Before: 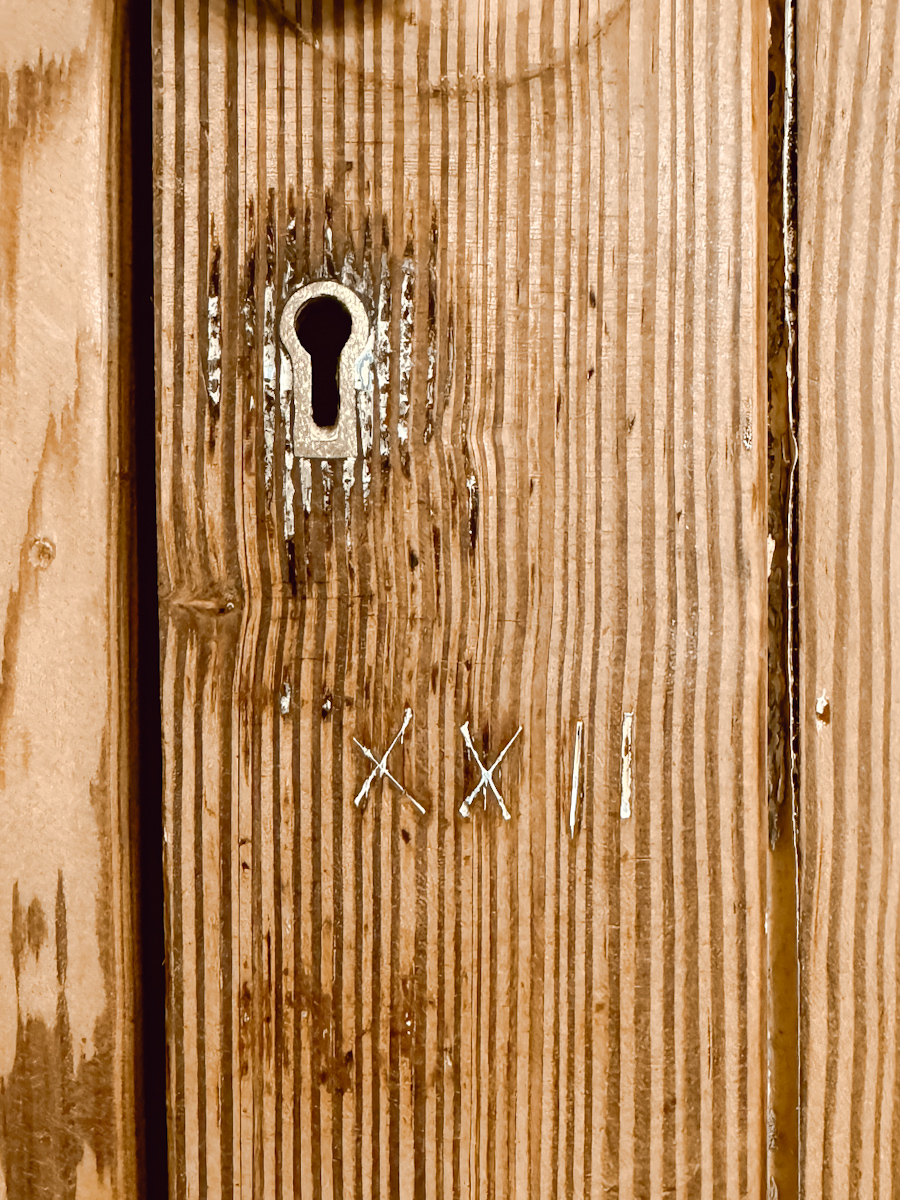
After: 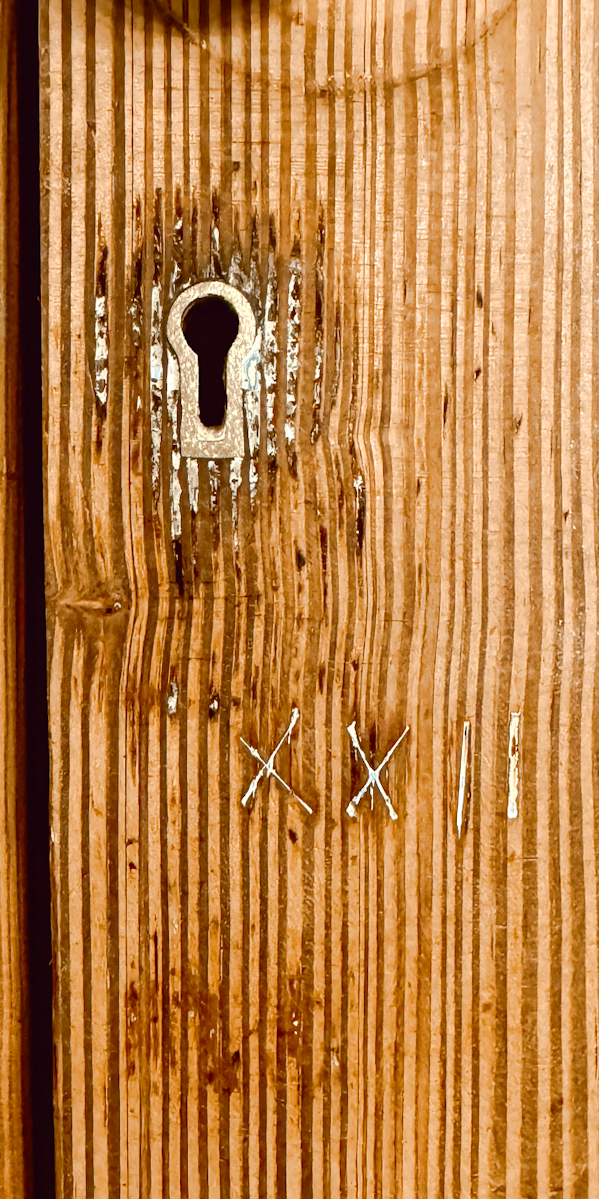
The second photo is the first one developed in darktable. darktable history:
crop and rotate: left 12.648%, right 20.685%
color zones: curves: ch0 [(0, 0.613) (0.01, 0.613) (0.245, 0.448) (0.498, 0.529) (0.642, 0.665) (0.879, 0.777) (0.99, 0.613)]; ch1 [(0, 0) (0.143, 0) (0.286, 0) (0.429, 0) (0.571, 0) (0.714, 0) (0.857, 0)], mix -138.01%
